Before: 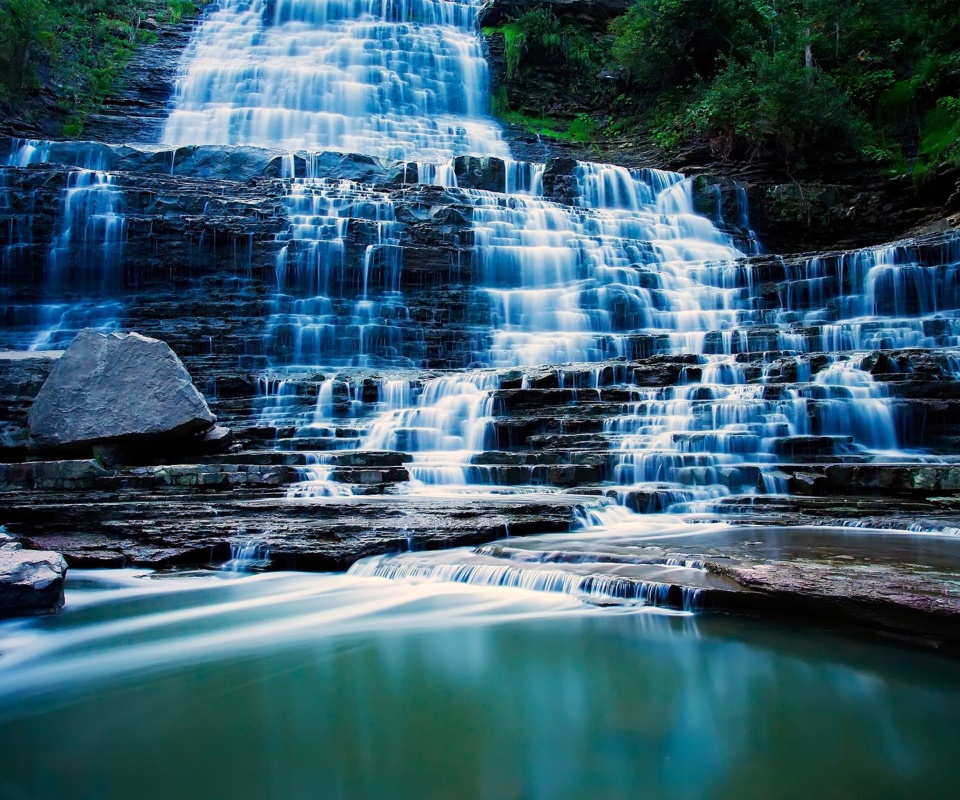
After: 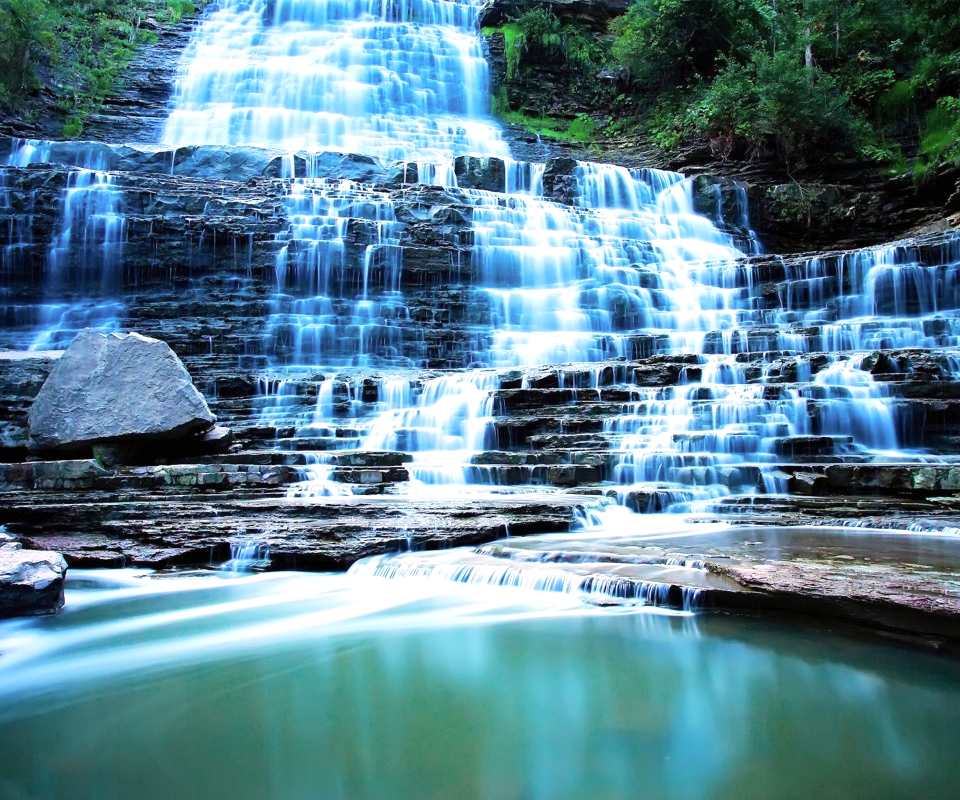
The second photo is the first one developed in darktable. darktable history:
tone curve: curves: ch0 [(0, 0) (0.003, 0.004) (0.011, 0.015) (0.025, 0.033) (0.044, 0.058) (0.069, 0.091) (0.1, 0.131) (0.136, 0.179) (0.177, 0.233) (0.224, 0.295) (0.277, 0.364) (0.335, 0.434) (0.399, 0.51) (0.468, 0.583) (0.543, 0.654) (0.623, 0.724) (0.709, 0.789) (0.801, 0.852) (0.898, 0.924) (1, 1)], color space Lab, independent channels, preserve colors none
exposure: exposure 0.633 EV, compensate highlight preservation false
levels: mode automatic
